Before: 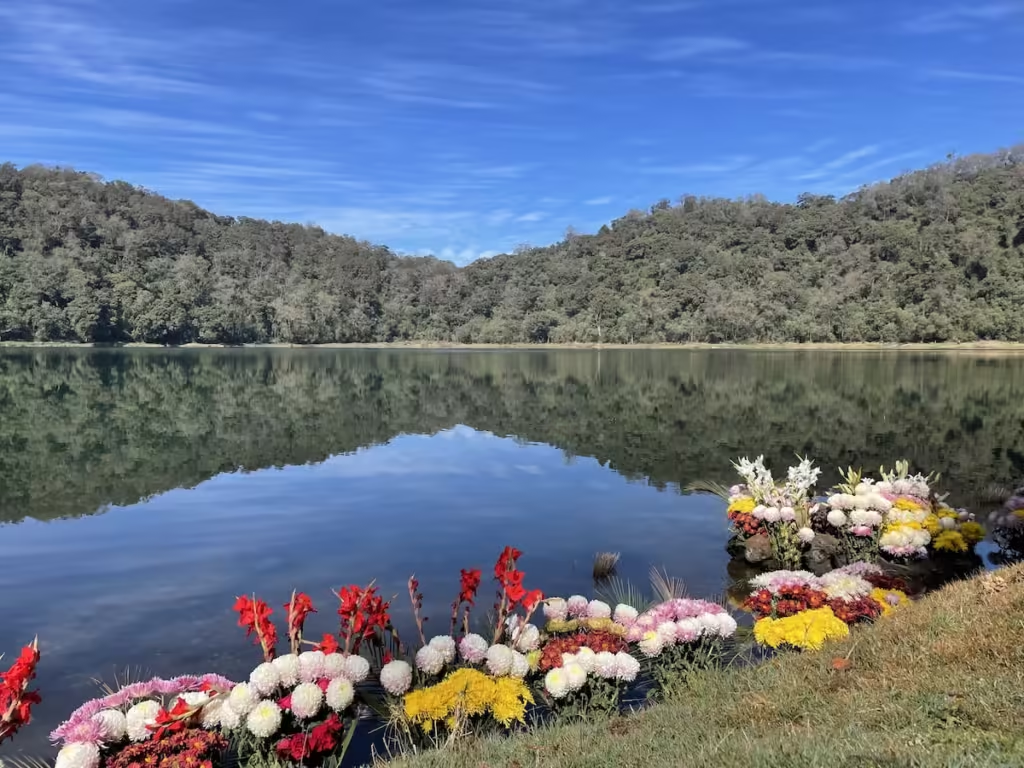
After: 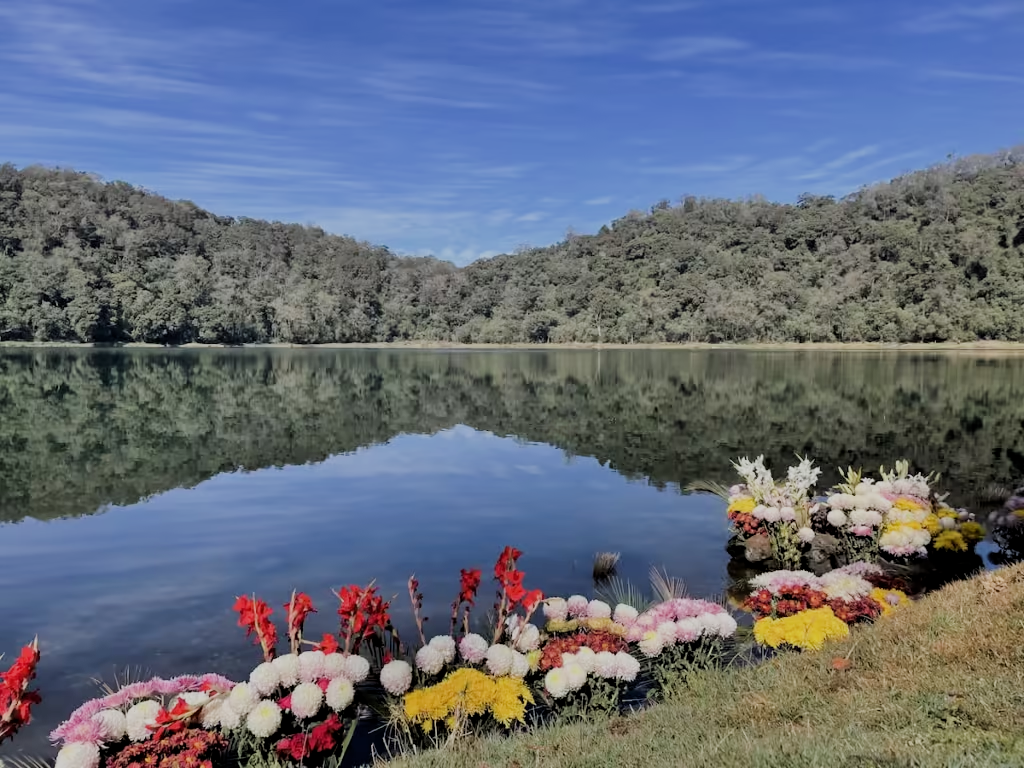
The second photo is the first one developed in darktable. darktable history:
local contrast: mode bilateral grid, contrast 99, coarseness 100, detail 108%, midtone range 0.2
filmic rgb: black relative exposure -6.83 EV, white relative exposure 5.85 EV, hardness 2.72
